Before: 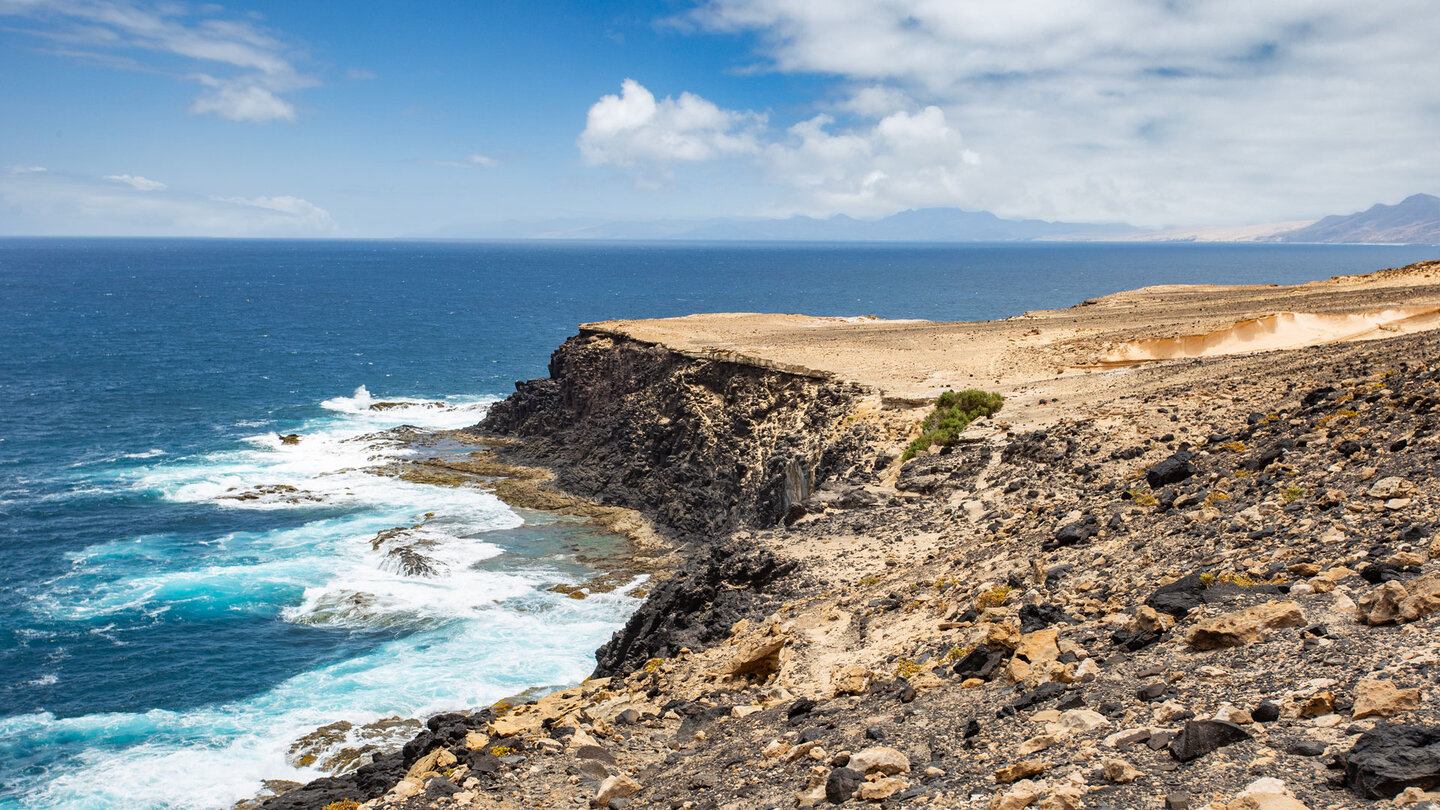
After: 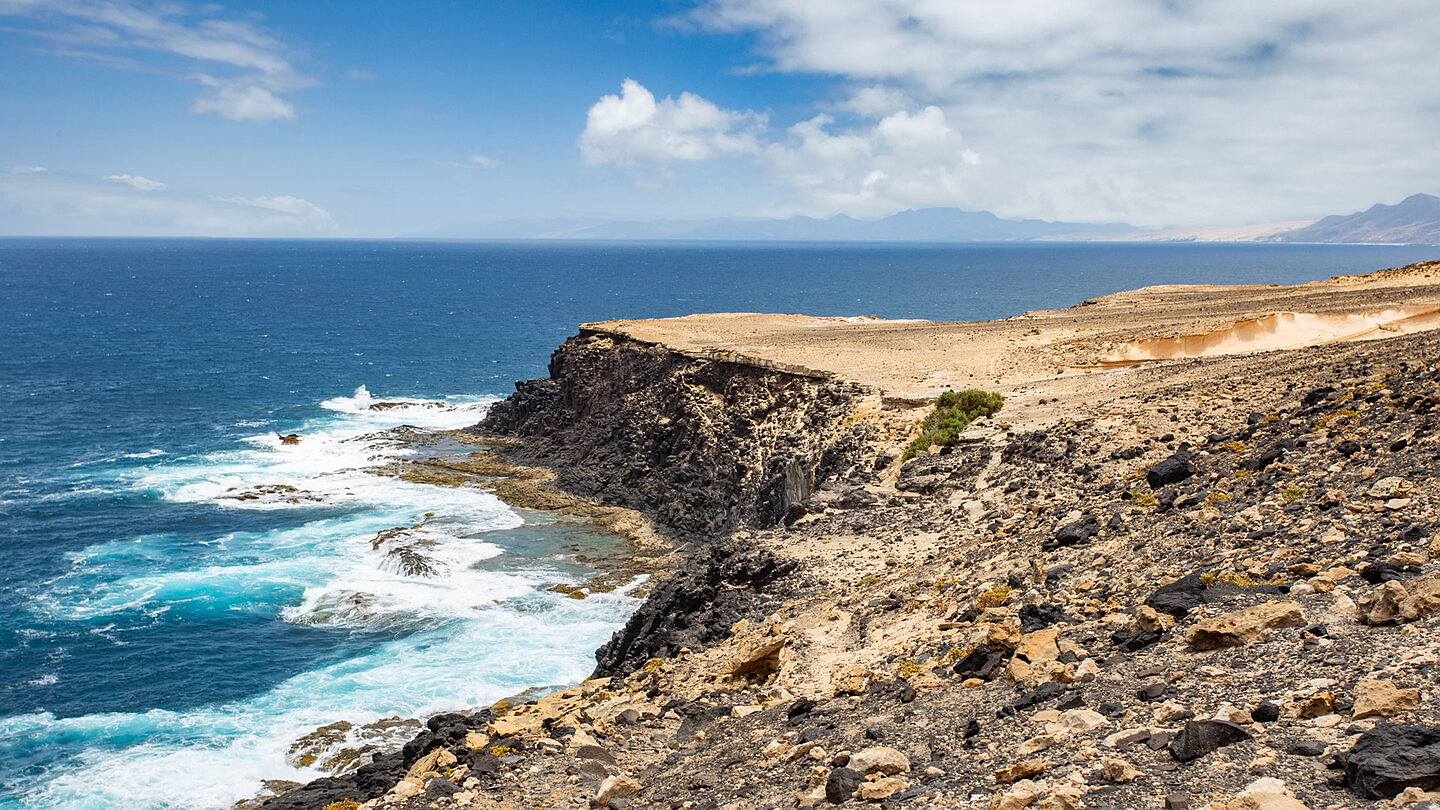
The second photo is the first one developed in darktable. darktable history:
exposure: exposure -0.012 EV, compensate highlight preservation false
sharpen: radius 0.98, amount 0.607
